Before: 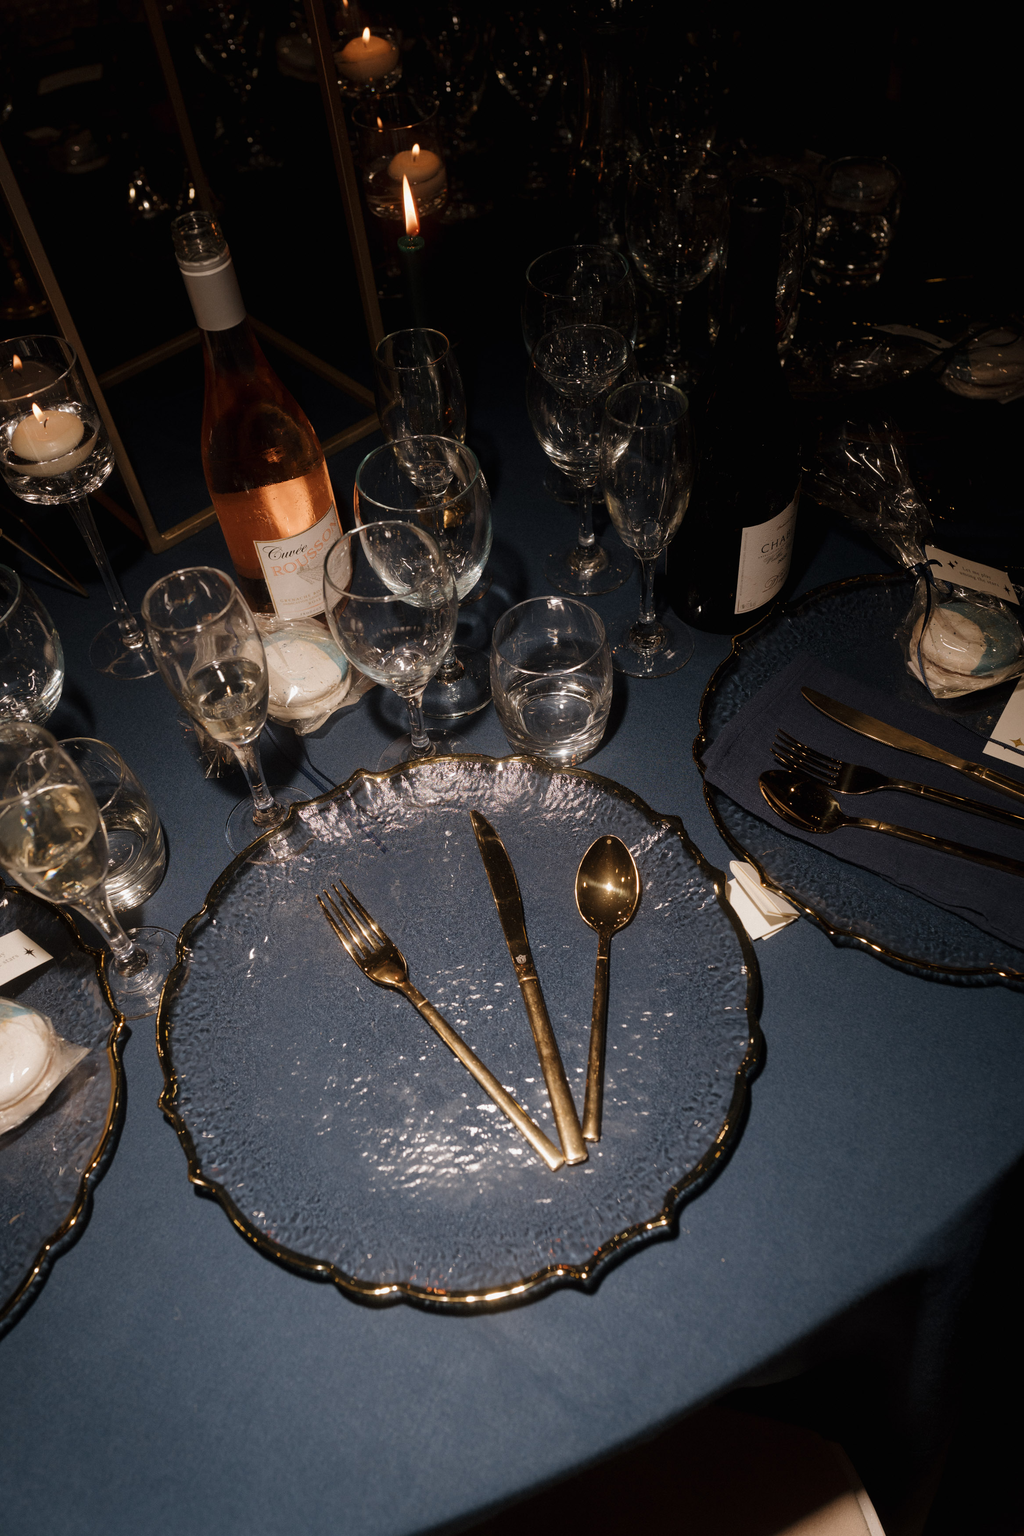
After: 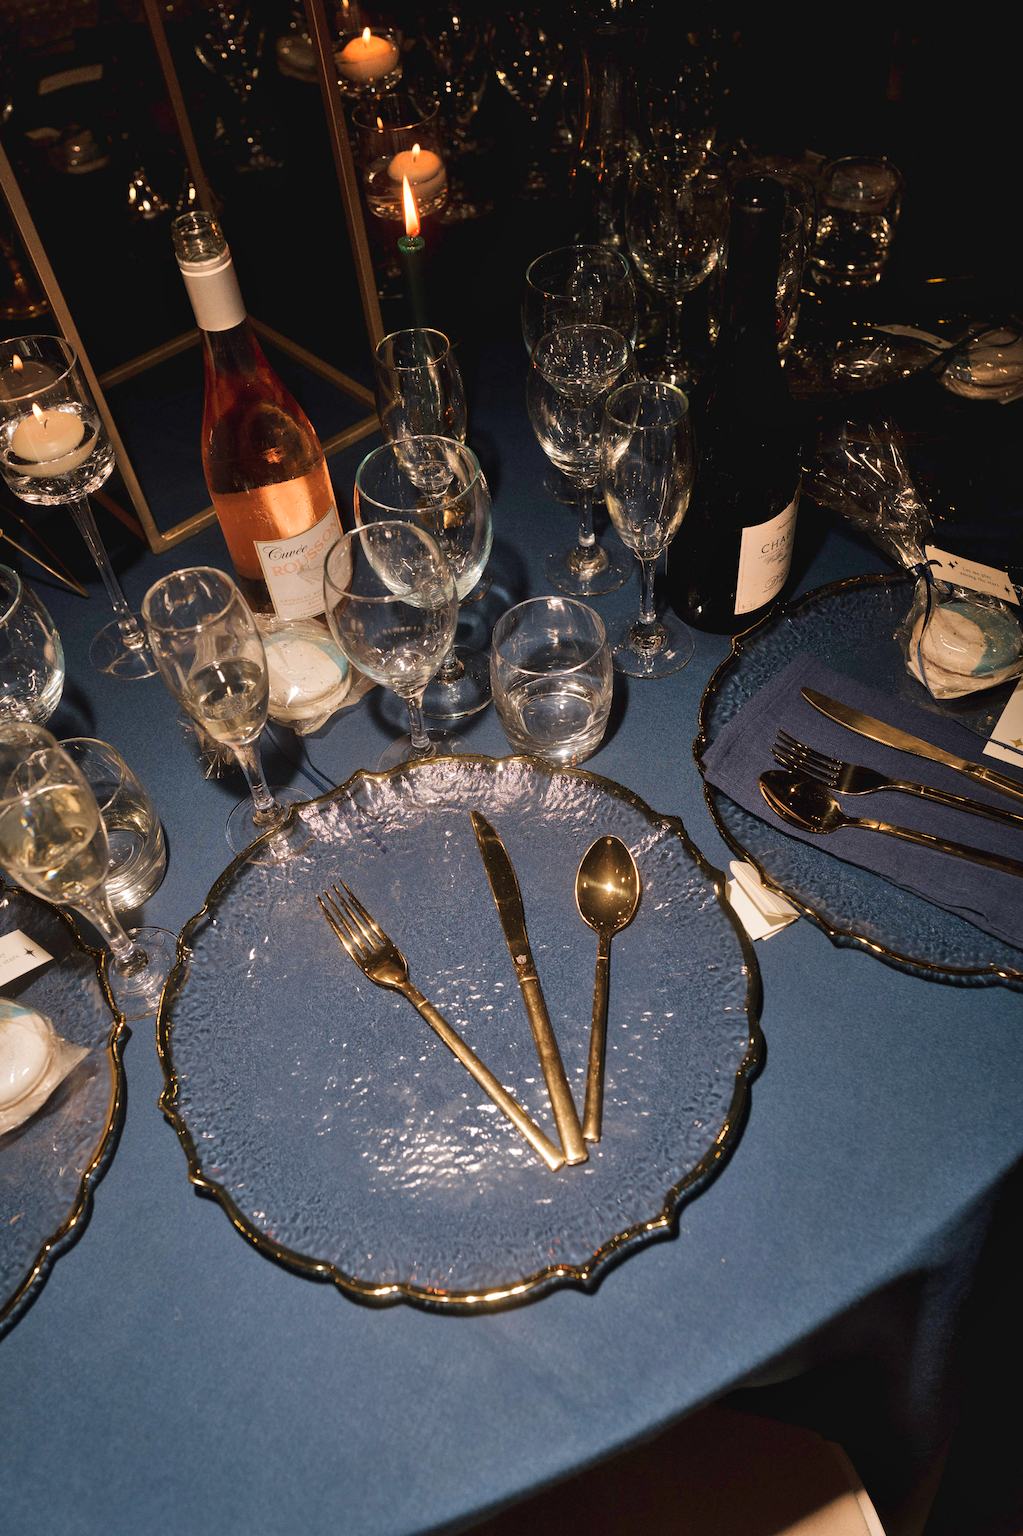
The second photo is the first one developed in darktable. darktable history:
contrast brightness saturation: contrast -0.02, brightness -0.01, saturation 0.03
velvia: on, module defaults
tone equalizer: -8 EV 1 EV, -7 EV 1 EV, -6 EV 1 EV, -5 EV 1 EV, -4 EV 1 EV, -3 EV 0.75 EV, -2 EV 0.5 EV, -1 EV 0.25 EV
shadows and highlights: radius 100.41, shadows 50.55, highlights -64.36, highlights color adjustment 49.82%, soften with gaussian
